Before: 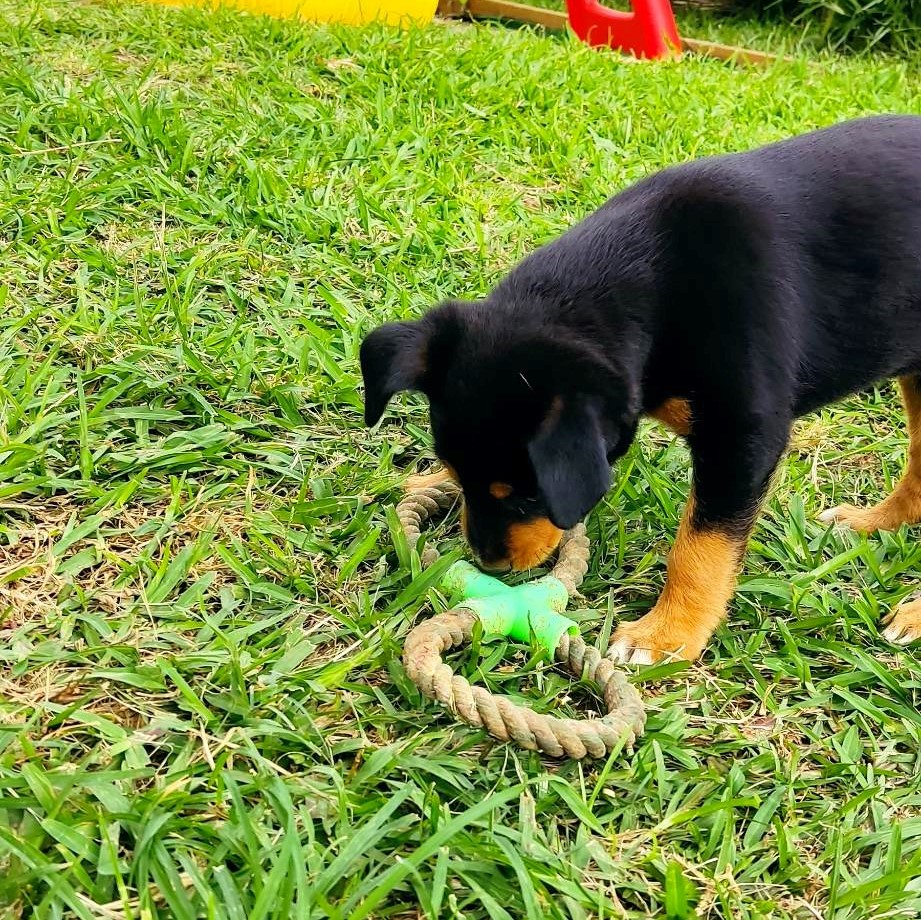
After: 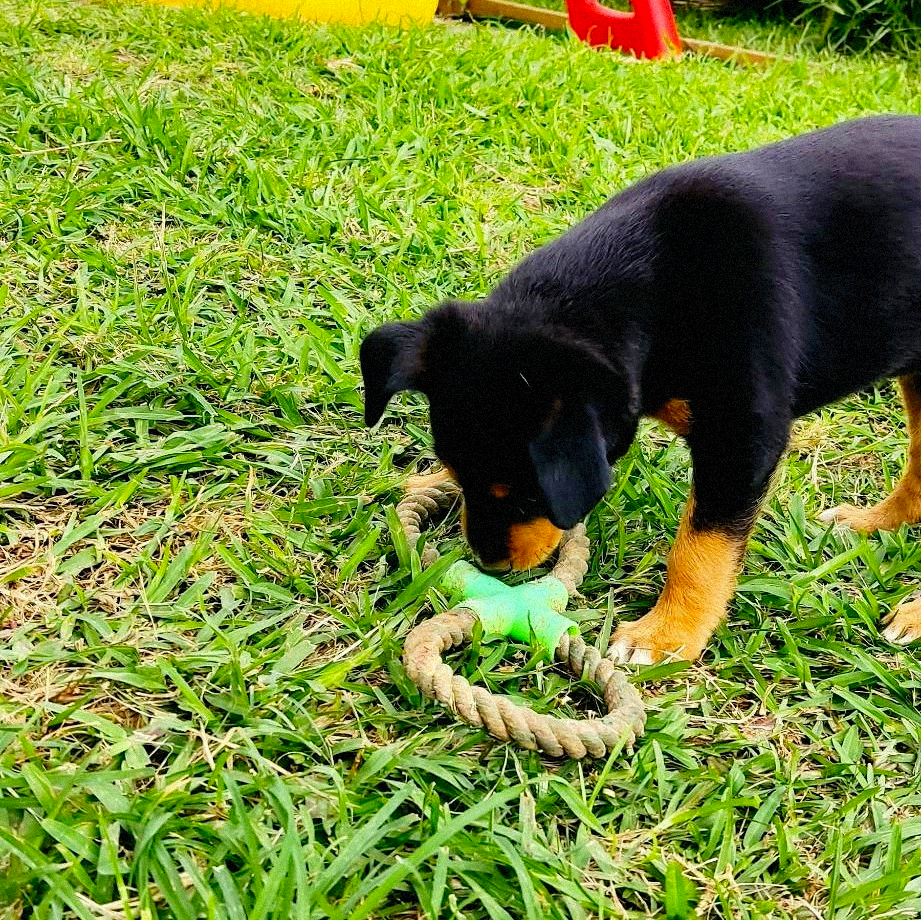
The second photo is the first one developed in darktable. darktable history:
tone curve: curves: ch0 [(0, 0) (0.003, 0.003) (0.011, 0.003) (0.025, 0.007) (0.044, 0.014) (0.069, 0.02) (0.1, 0.03) (0.136, 0.054) (0.177, 0.099) (0.224, 0.156) (0.277, 0.227) (0.335, 0.302) (0.399, 0.375) (0.468, 0.456) (0.543, 0.54) (0.623, 0.625) (0.709, 0.717) (0.801, 0.807) (0.898, 0.895) (1, 1)], preserve colors none
grain: mid-tones bias 0%
